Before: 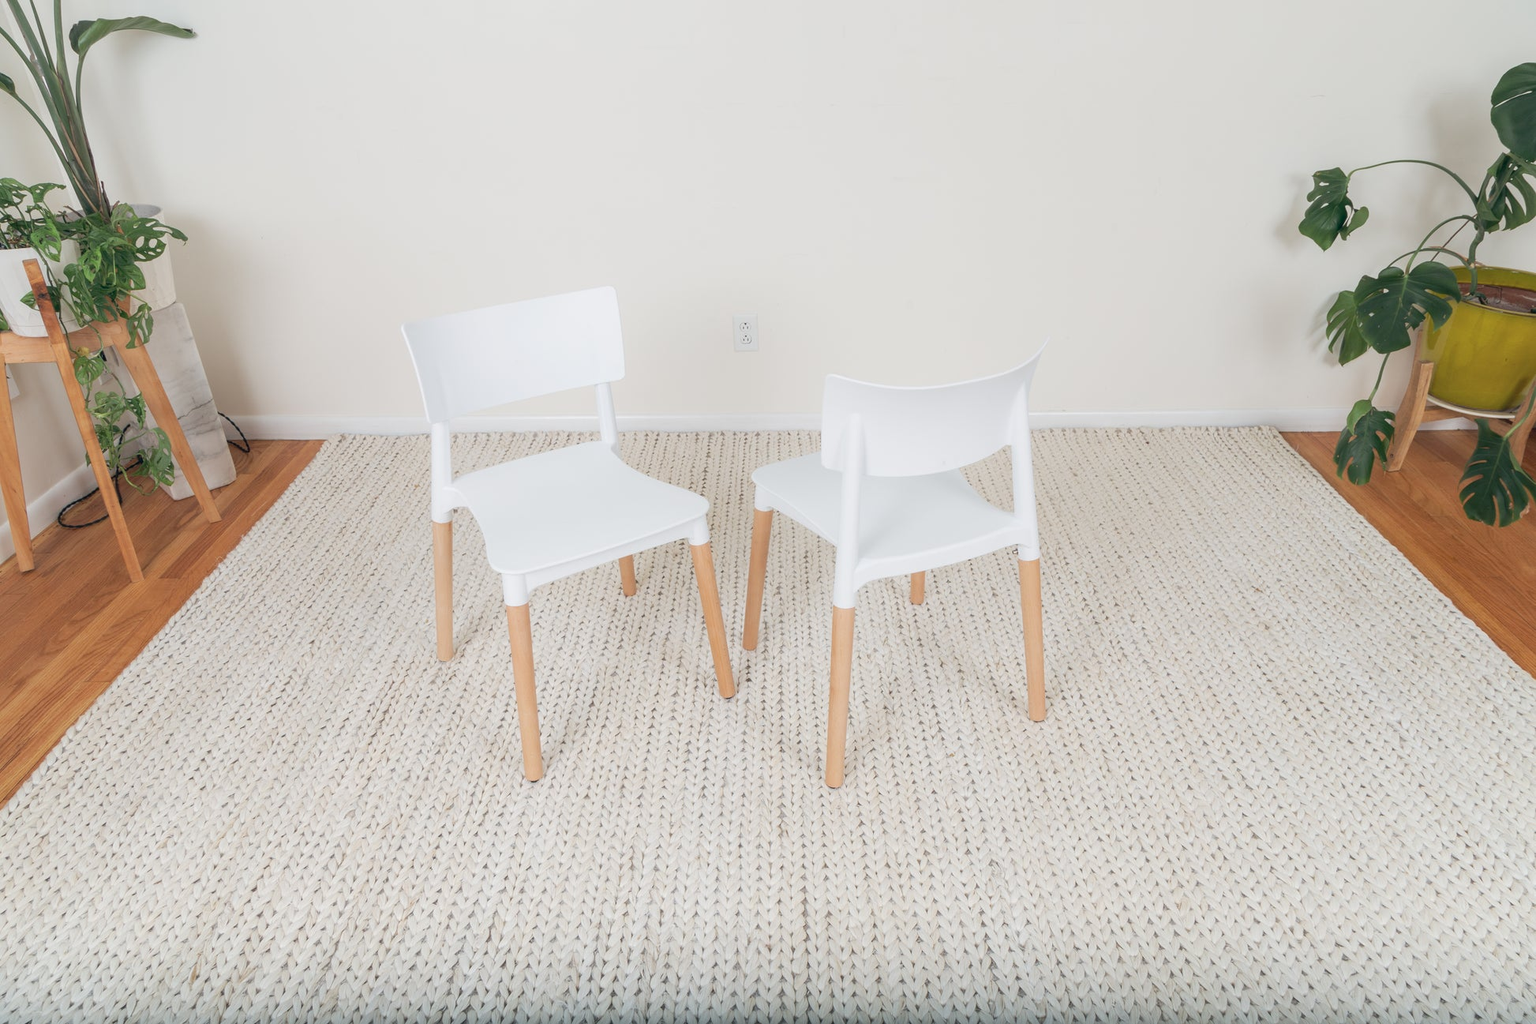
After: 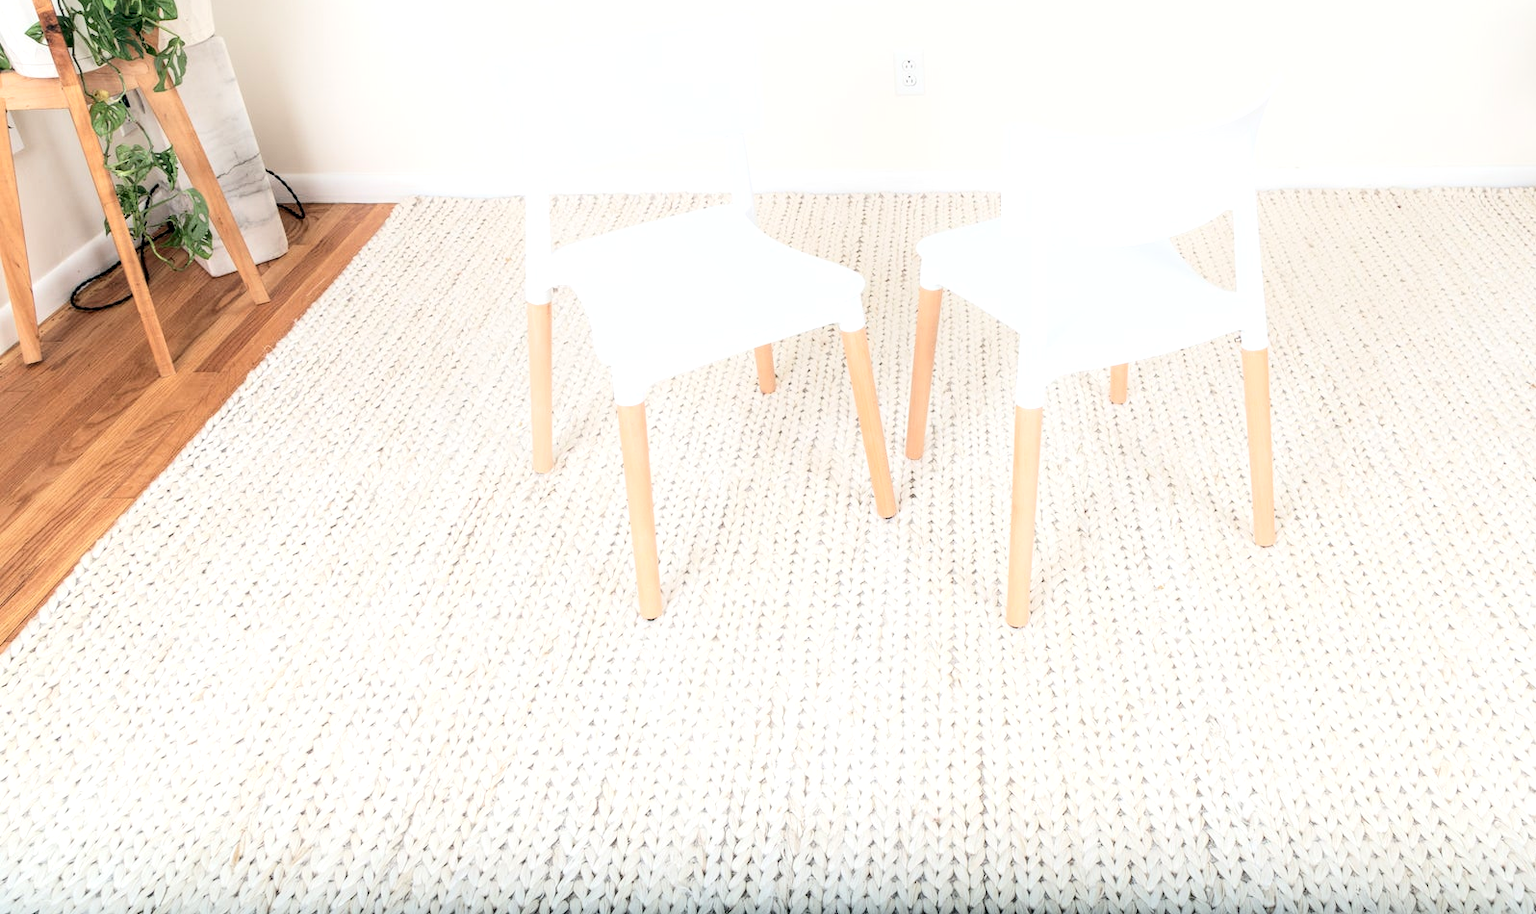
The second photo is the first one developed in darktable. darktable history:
tone curve: curves: ch0 [(0, 0) (0.055, 0.031) (0.282, 0.215) (0.729, 0.785) (1, 1)], color space Lab, independent channels, preserve colors none
crop: top 26.693%, right 17.943%
shadows and highlights: shadows -68.33, highlights 34.02, soften with gaussian
local contrast: highlights 30%, shadows 75%, midtone range 0.746
exposure: exposure 0.571 EV, compensate highlight preservation false
